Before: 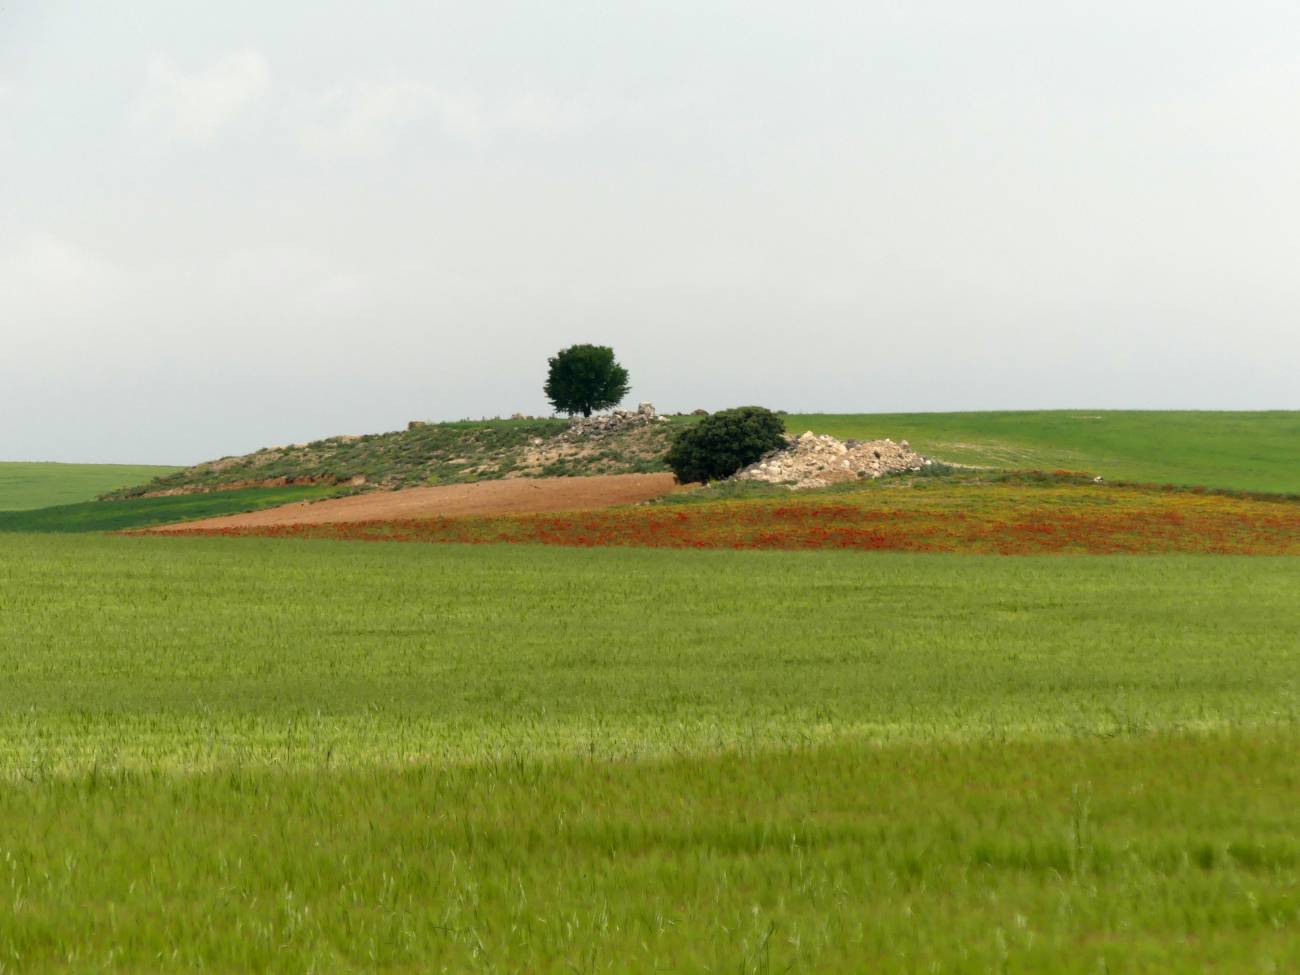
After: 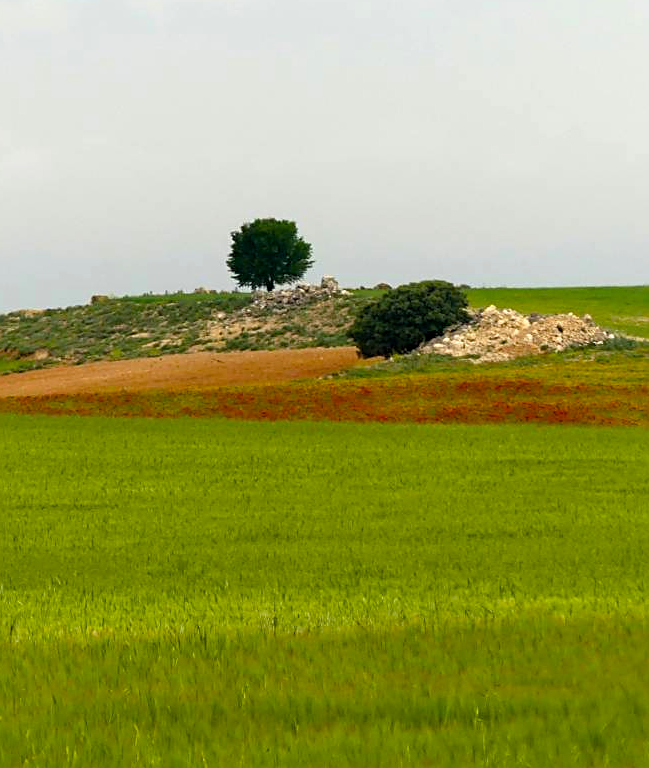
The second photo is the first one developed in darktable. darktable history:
haze removal: compatibility mode true, adaptive false
sharpen: on, module defaults
color balance rgb: linear chroma grading › global chroma 8.945%, perceptual saturation grading › global saturation 19.349%
crop and rotate: angle 0.025°, left 24.406%, top 13.028%, right 25.667%, bottom 8.21%
